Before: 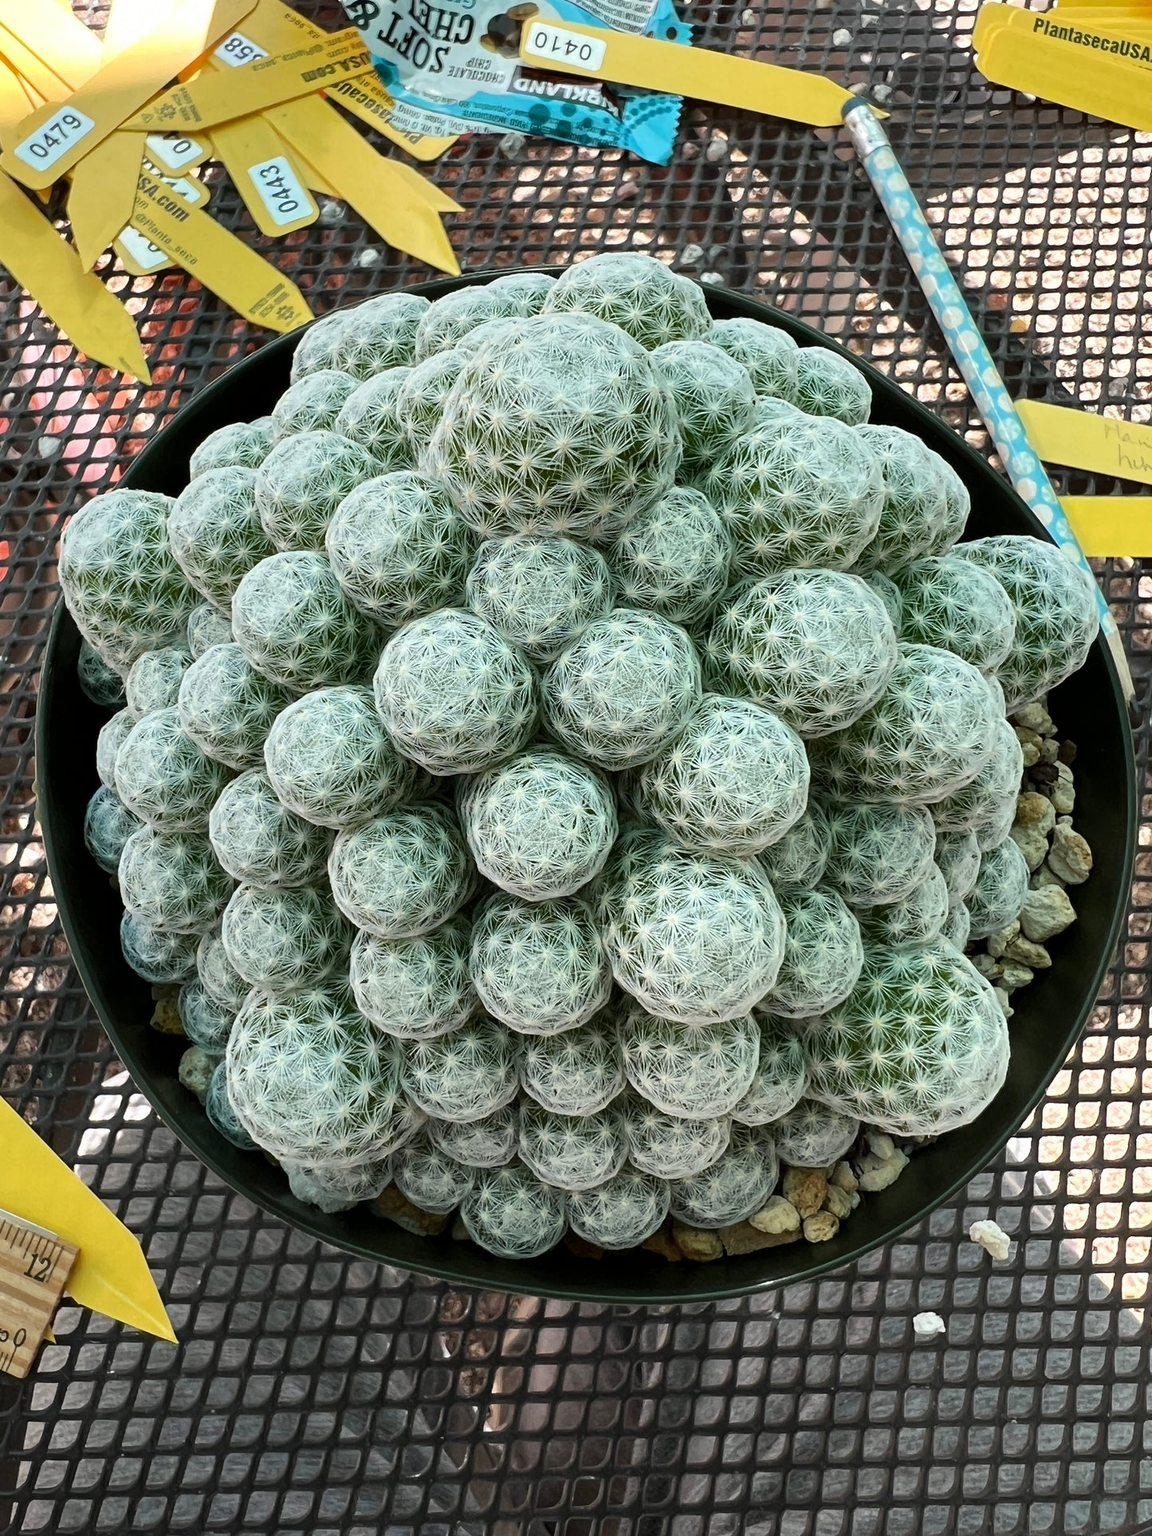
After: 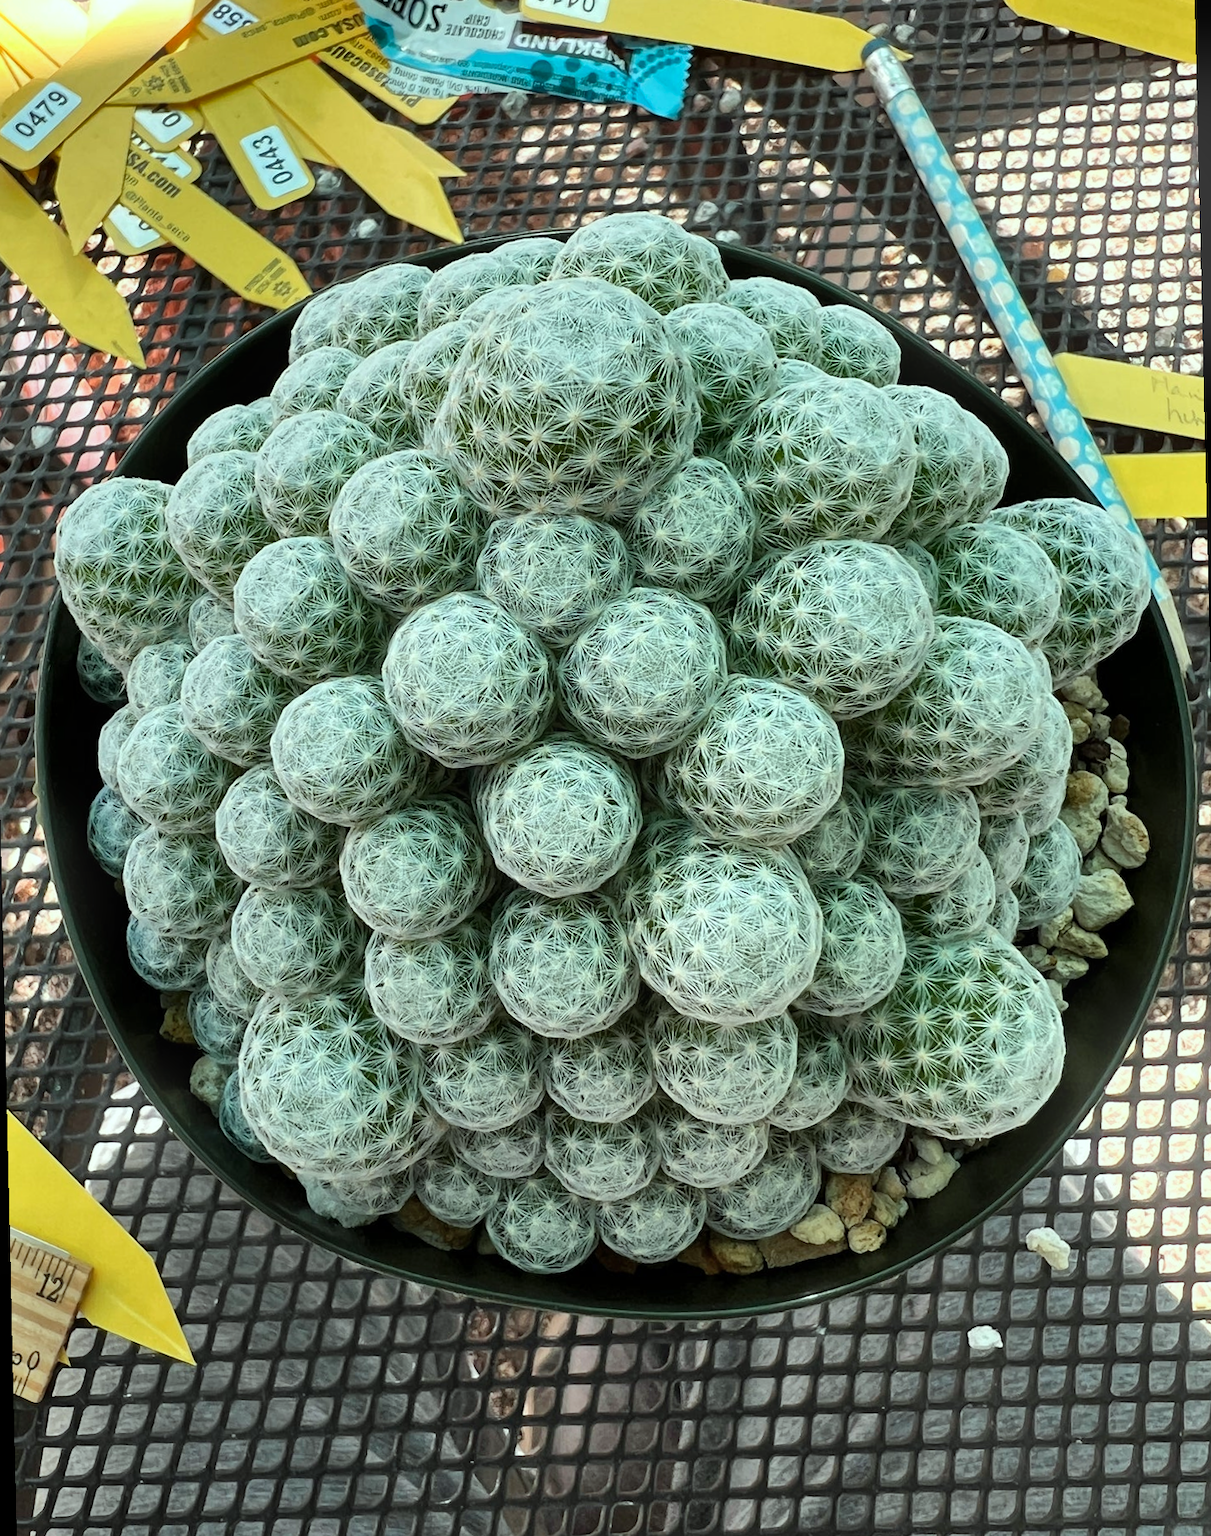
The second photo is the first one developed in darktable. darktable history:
shadows and highlights: soften with gaussian
bloom: size 9%, threshold 100%, strength 7%
color correction: highlights a* -6.69, highlights b* 0.49
rotate and perspective: rotation -1.32°, lens shift (horizontal) -0.031, crop left 0.015, crop right 0.985, crop top 0.047, crop bottom 0.982
